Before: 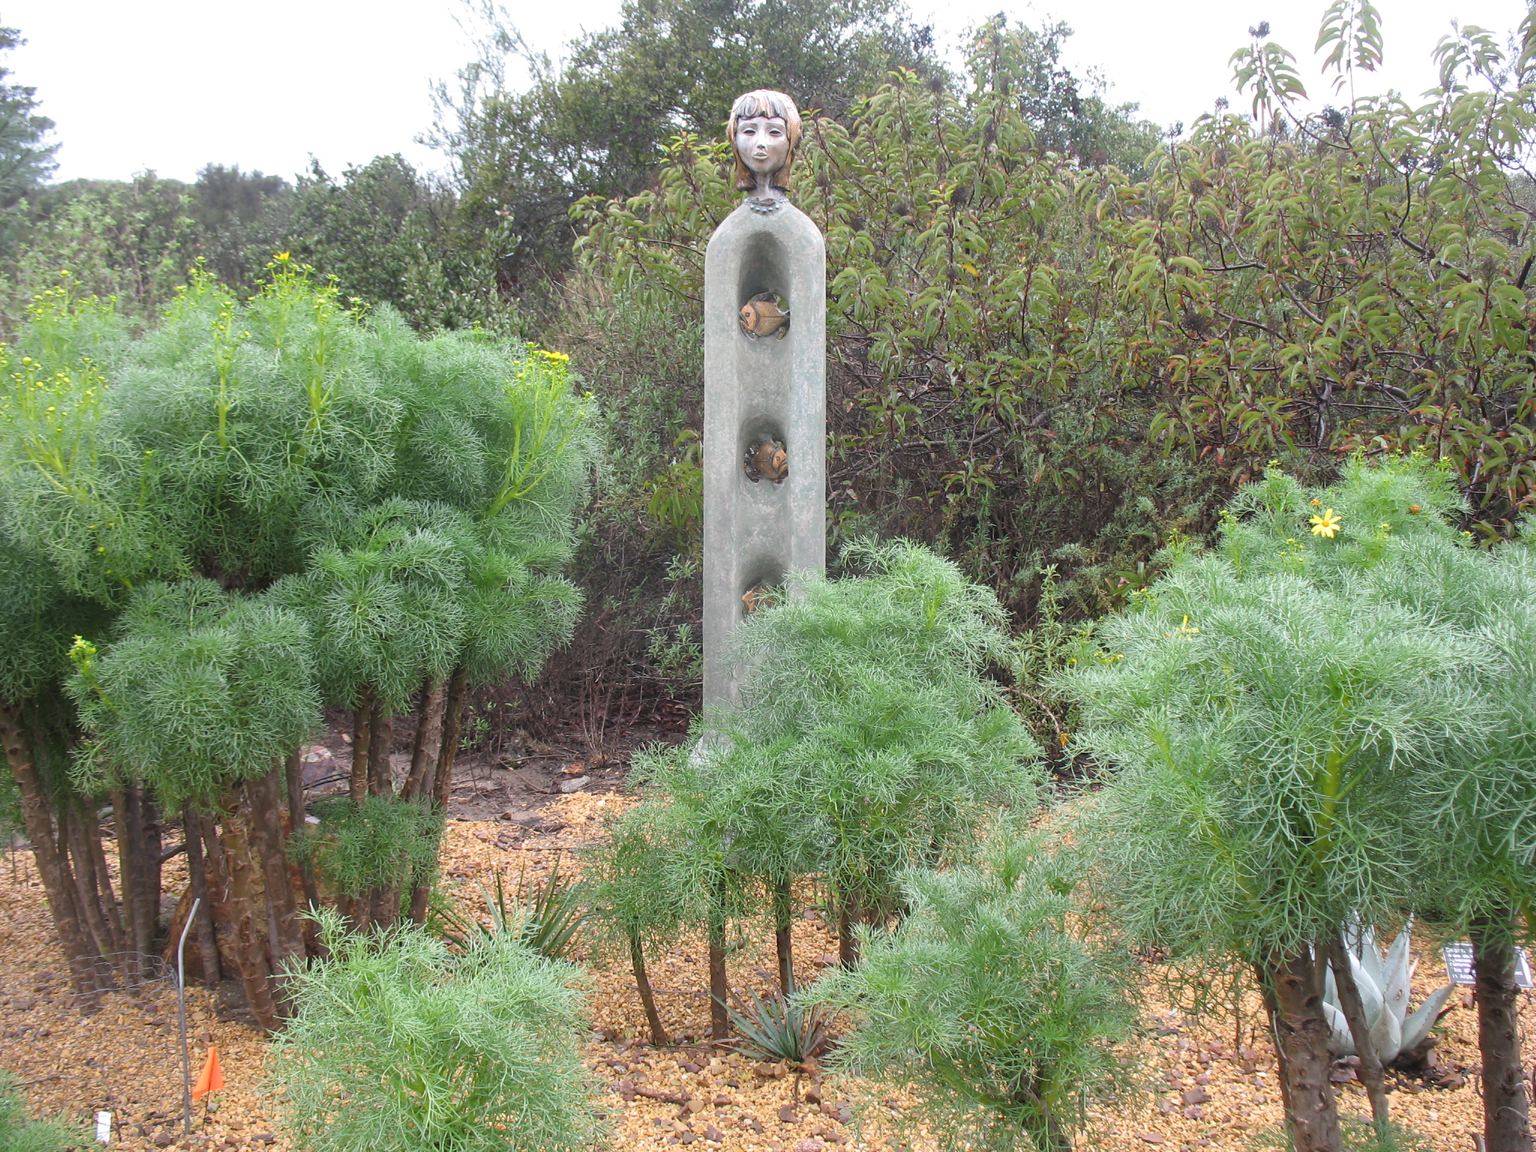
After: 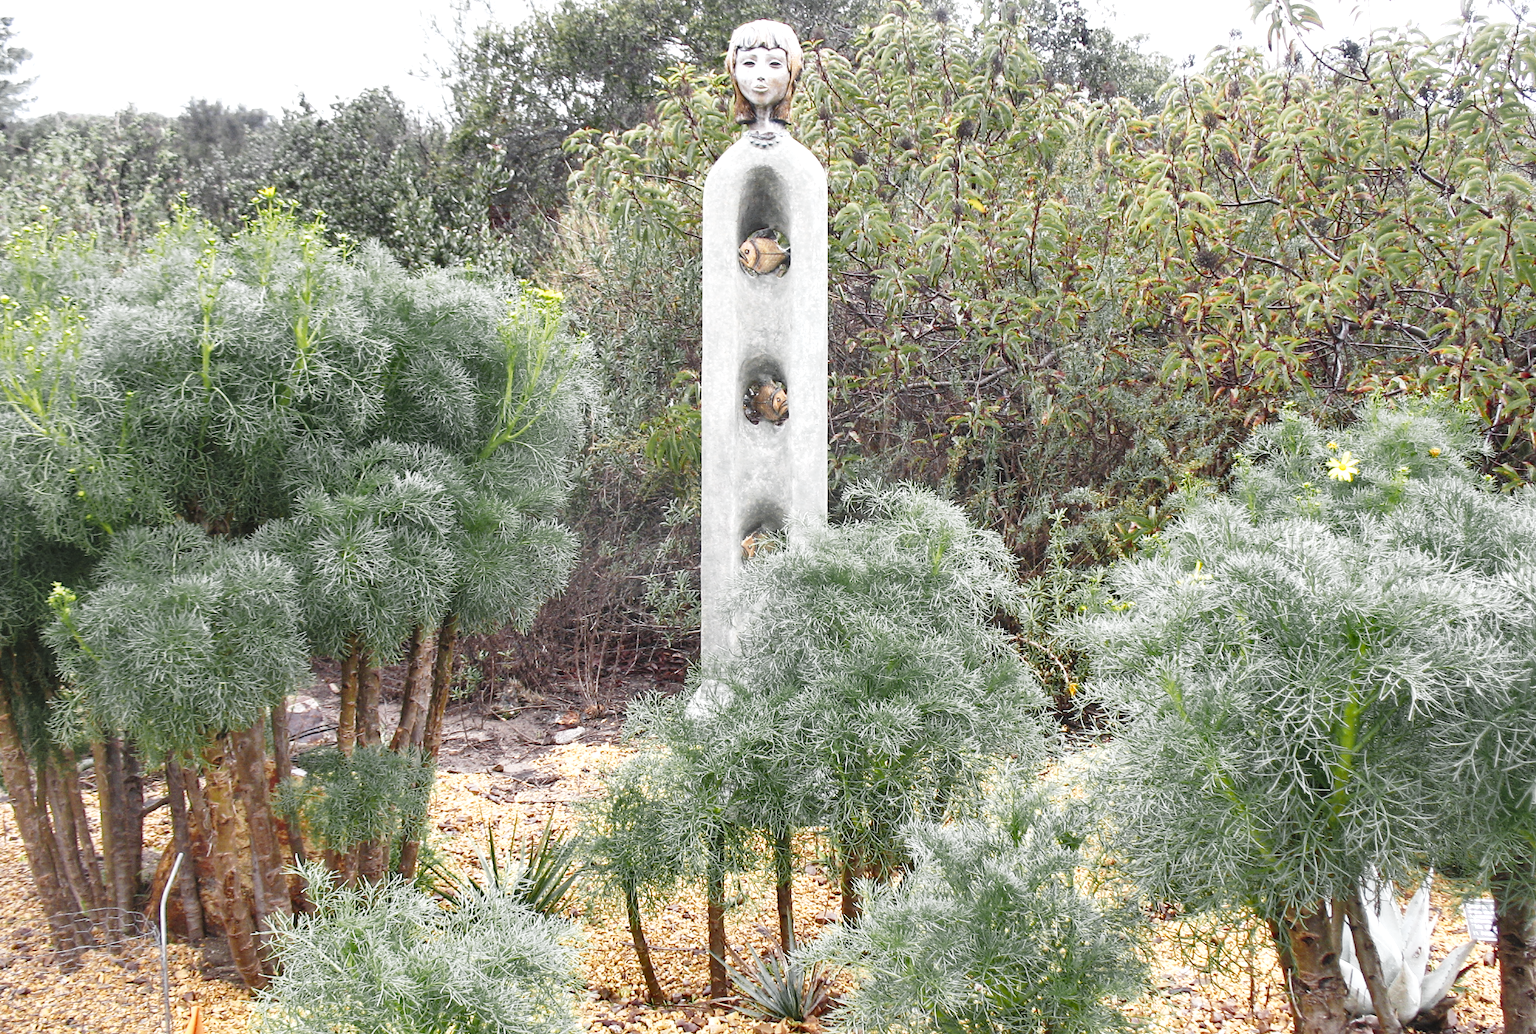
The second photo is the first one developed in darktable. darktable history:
base curve: curves: ch0 [(0, 0) (0.028, 0.03) (0.121, 0.232) (0.46, 0.748) (0.859, 0.968) (1, 1)], preserve colors none
crop: left 1.507%, top 6.147%, right 1.379%, bottom 6.637%
exposure: black level correction 0, exposure 0.5 EV, compensate highlight preservation false
shadows and highlights: soften with gaussian
tone equalizer: on, module defaults
color zones: curves: ch0 [(0.035, 0.242) (0.25, 0.5) (0.384, 0.214) (0.488, 0.255) (0.75, 0.5)]; ch1 [(0.063, 0.379) (0.25, 0.5) (0.354, 0.201) (0.489, 0.085) (0.729, 0.271)]; ch2 [(0.25, 0.5) (0.38, 0.517) (0.442, 0.51) (0.735, 0.456)]
local contrast: highlights 100%, shadows 100%, detail 120%, midtone range 0.2
